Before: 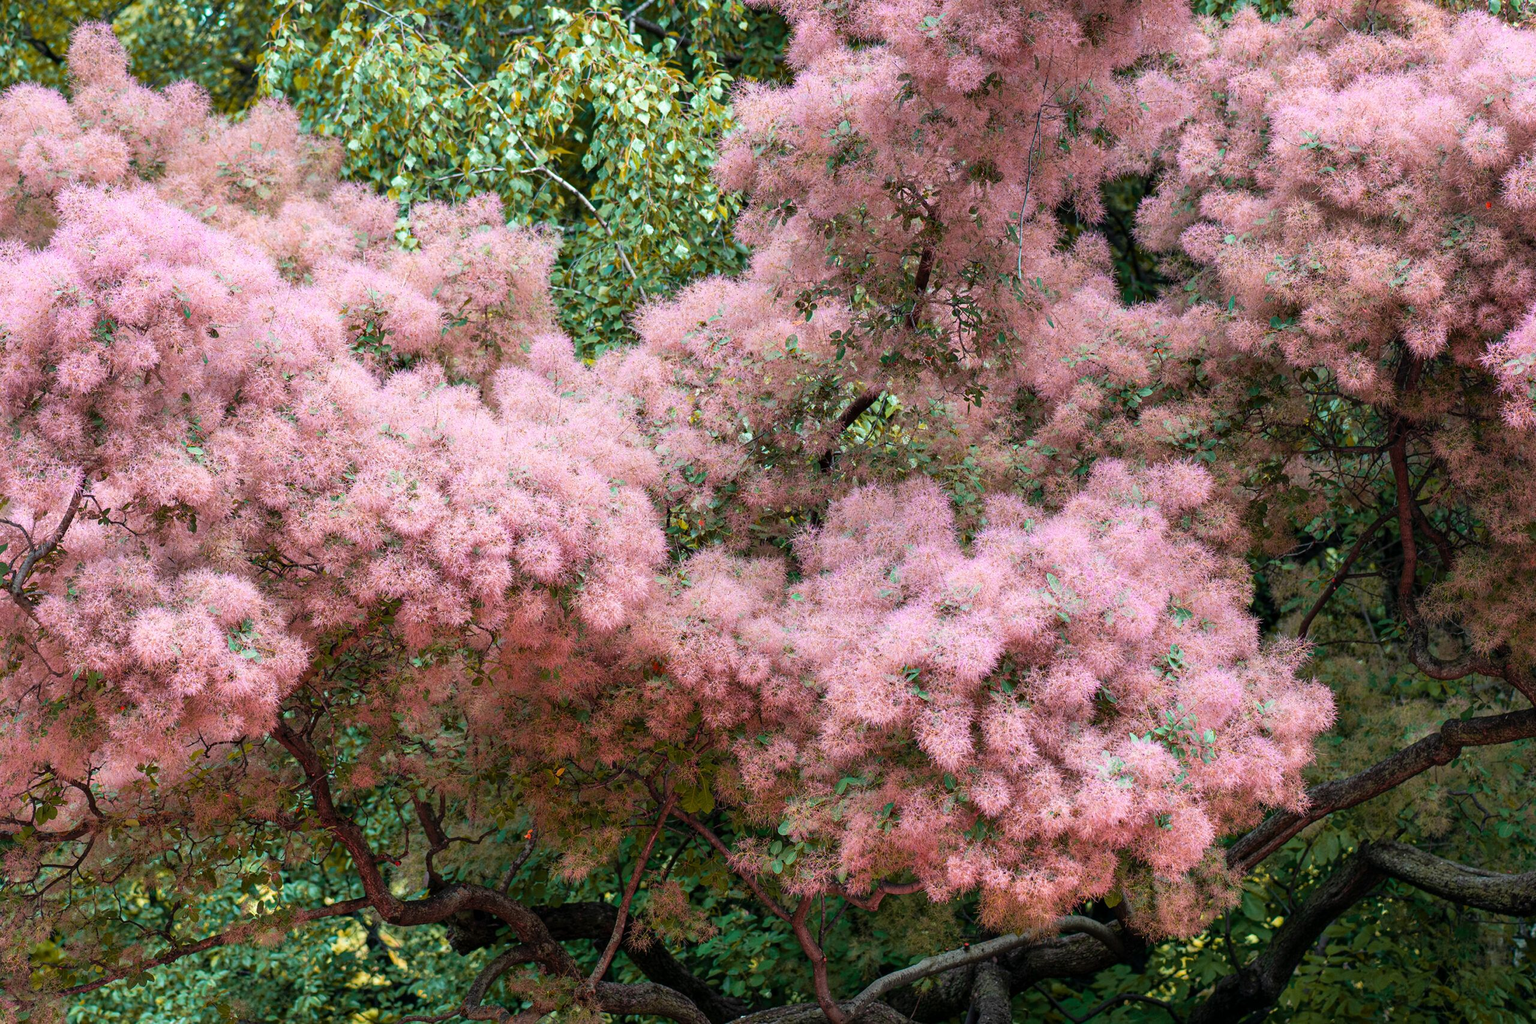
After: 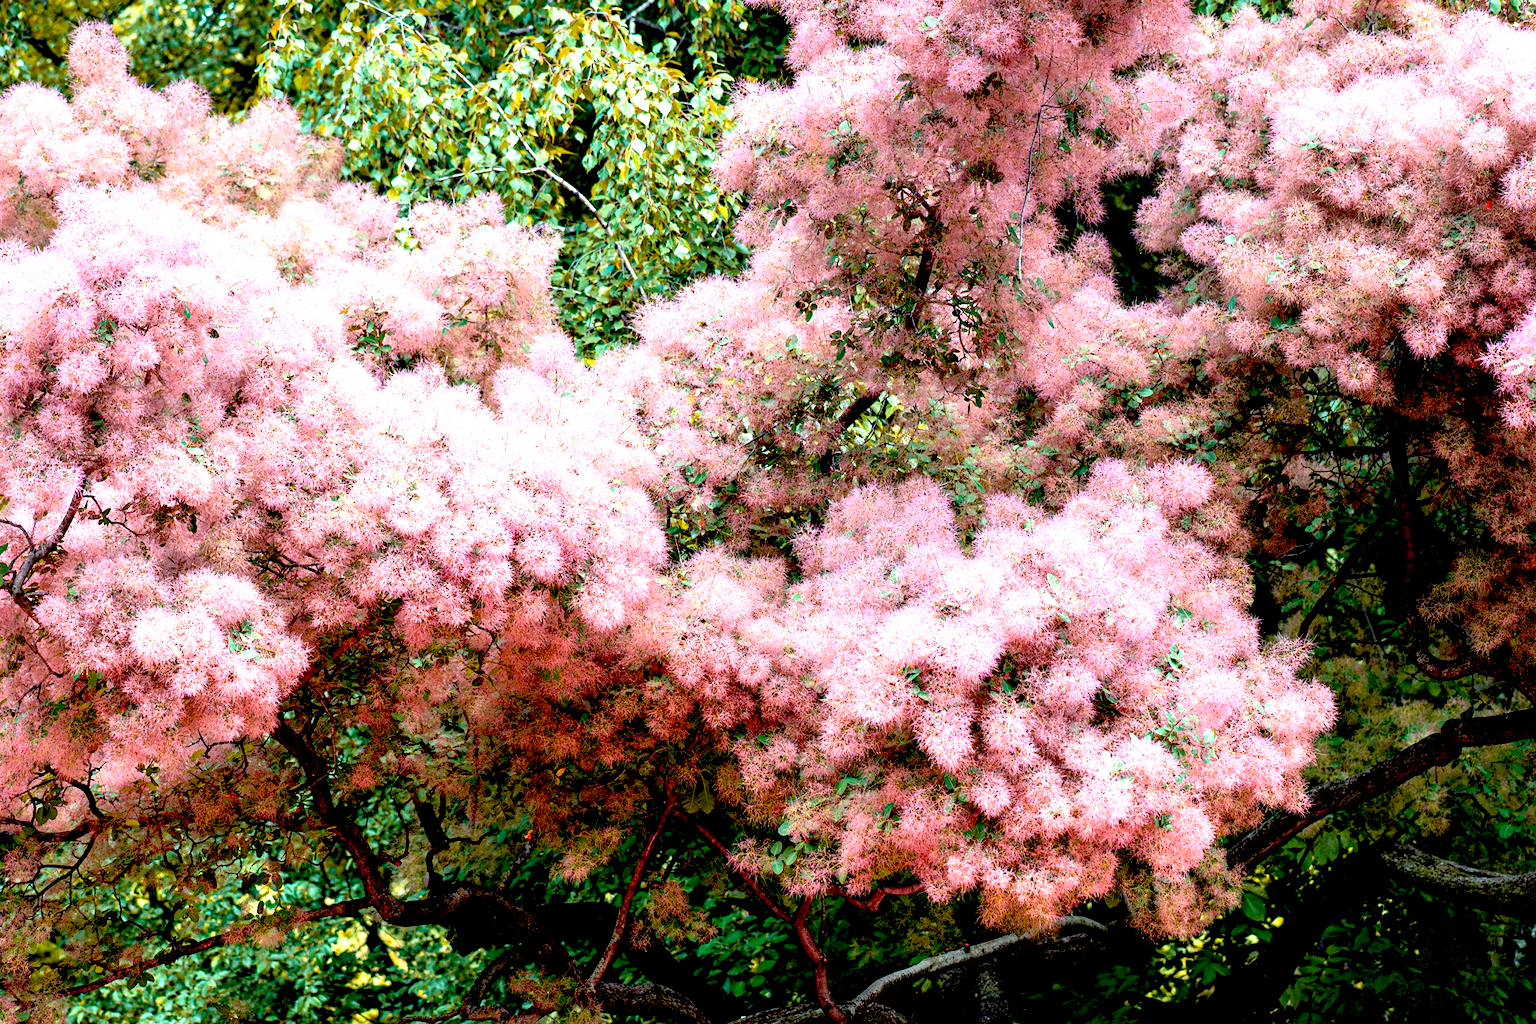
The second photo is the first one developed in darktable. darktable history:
exposure: black level correction 0.034, exposure 0.907 EV, compensate highlight preservation false
